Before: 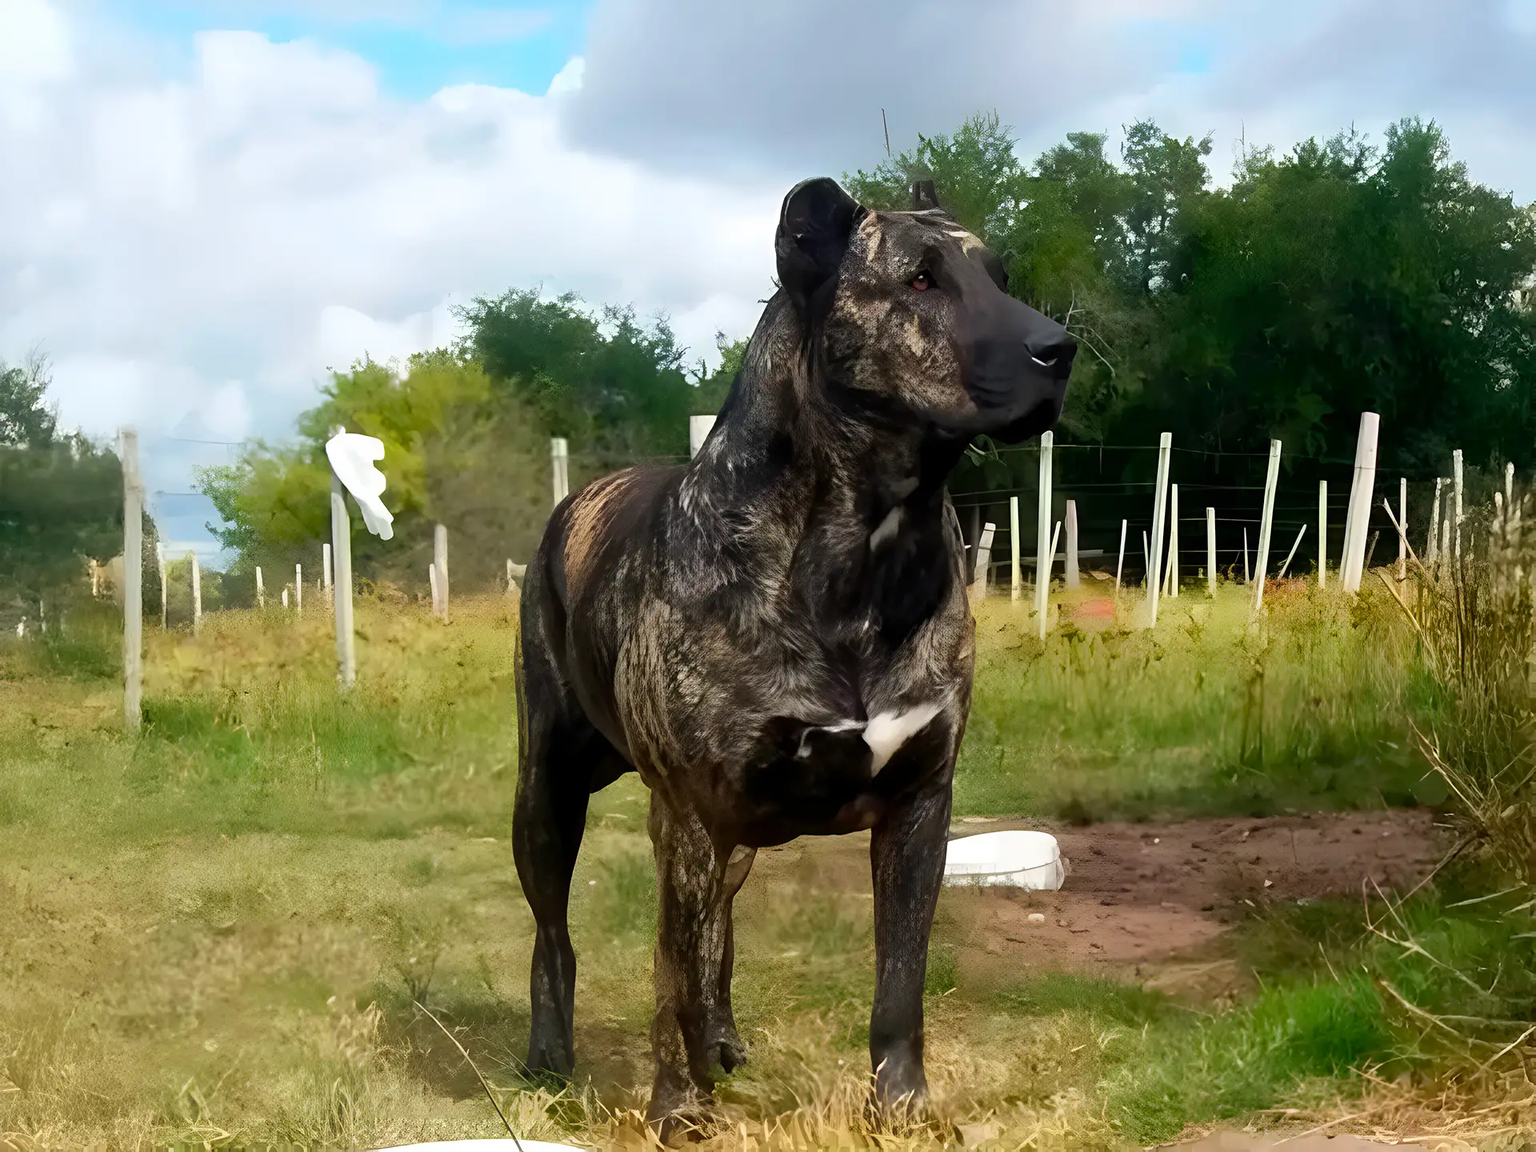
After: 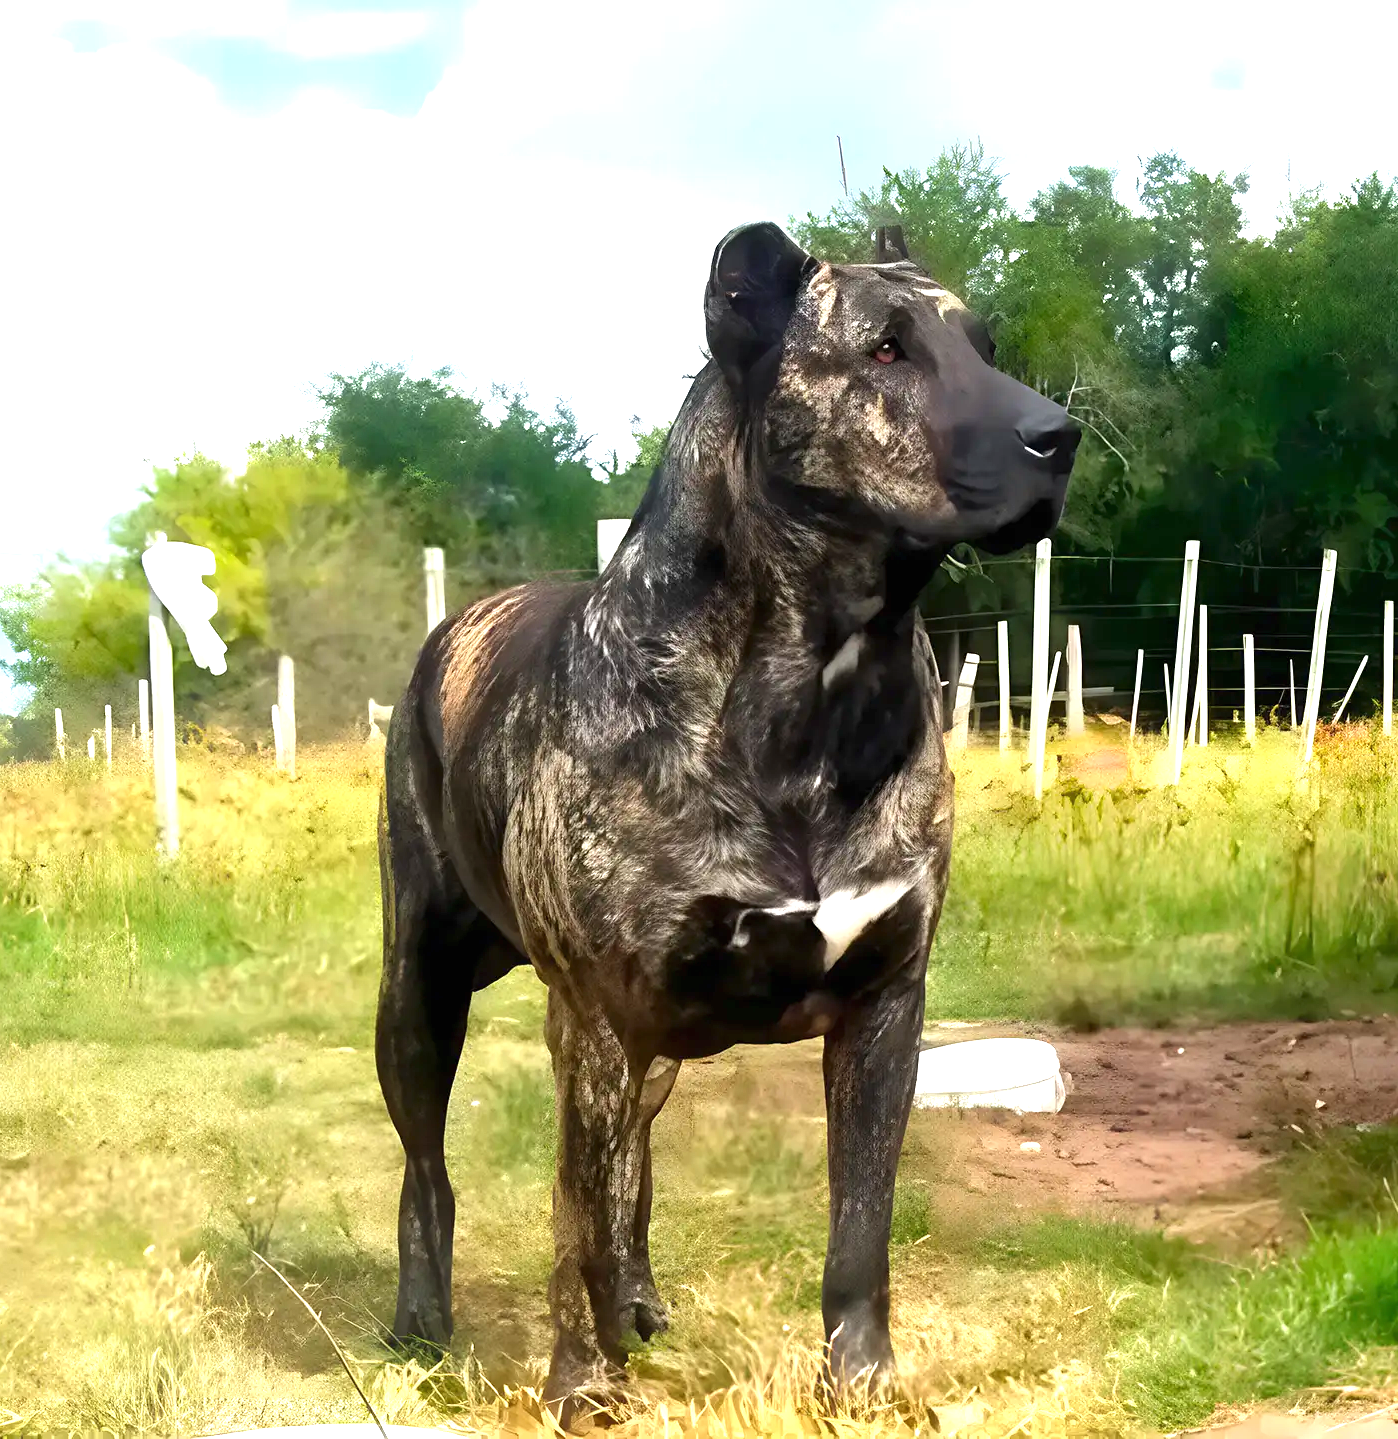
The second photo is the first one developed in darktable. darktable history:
exposure: black level correction 0, exposure 1.2 EV, compensate highlight preservation false
crop: left 13.847%, right 13.291%
